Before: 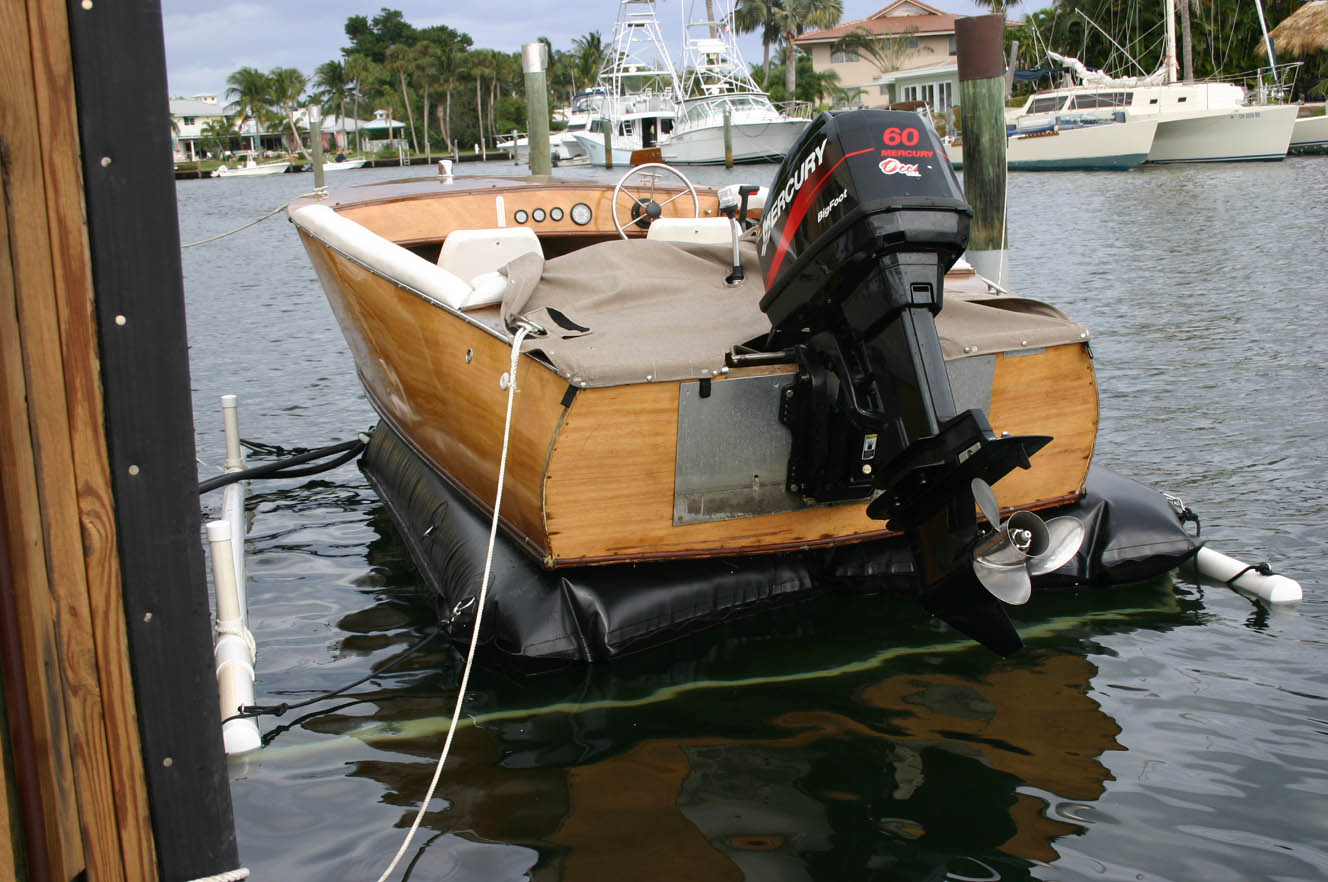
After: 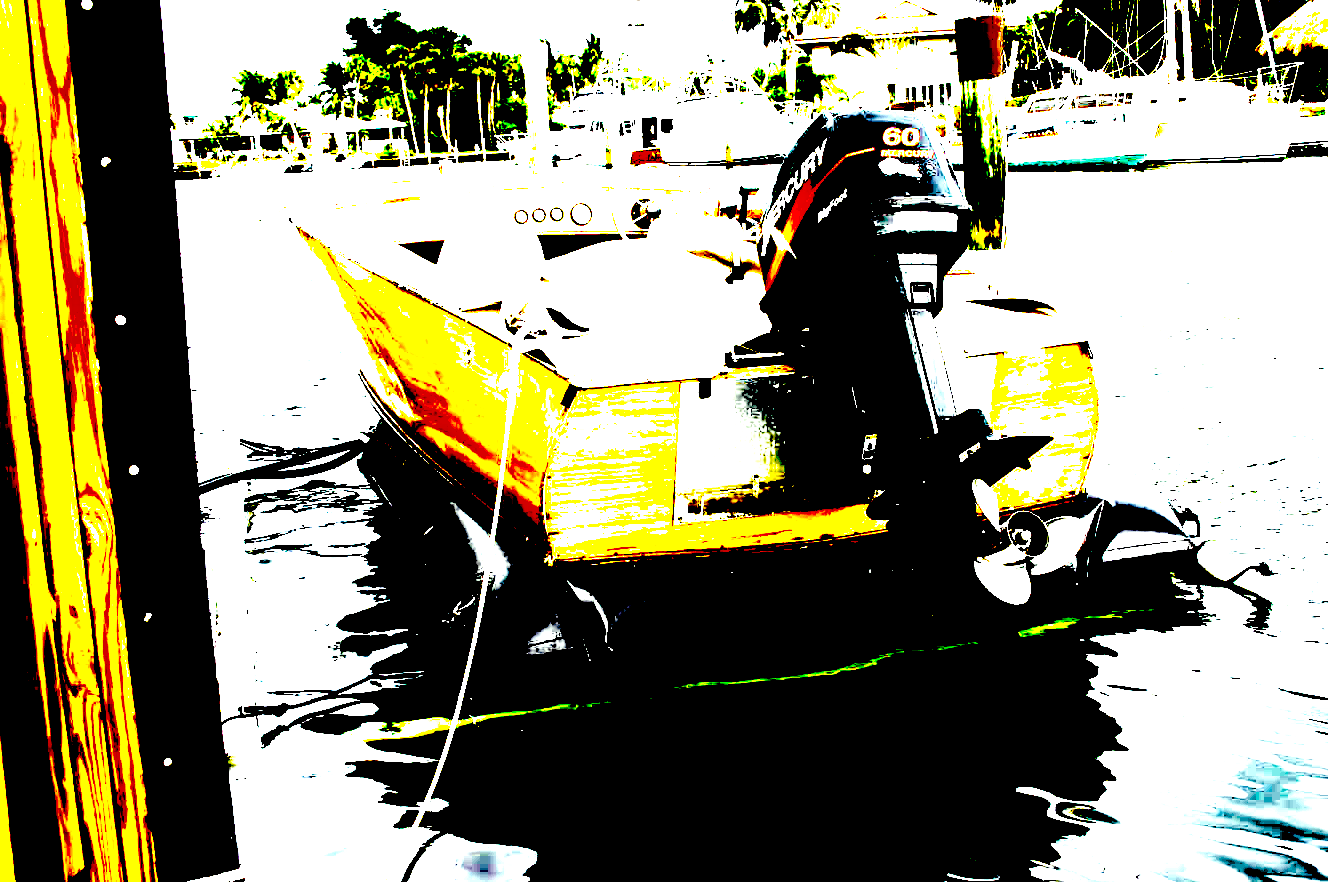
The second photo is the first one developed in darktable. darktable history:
color correction: highlights a* -20.96, highlights b* 20.21, shadows a* 20.02, shadows b* -21.16, saturation 0.372
tone equalizer: -7 EV 0.144 EV, -6 EV 0.618 EV, -5 EV 1.12 EV, -4 EV 1.32 EV, -3 EV 1.18 EV, -2 EV 0.6 EV, -1 EV 0.146 EV
exposure: black level correction 0.099, exposure 3.037 EV, compensate highlight preservation false
